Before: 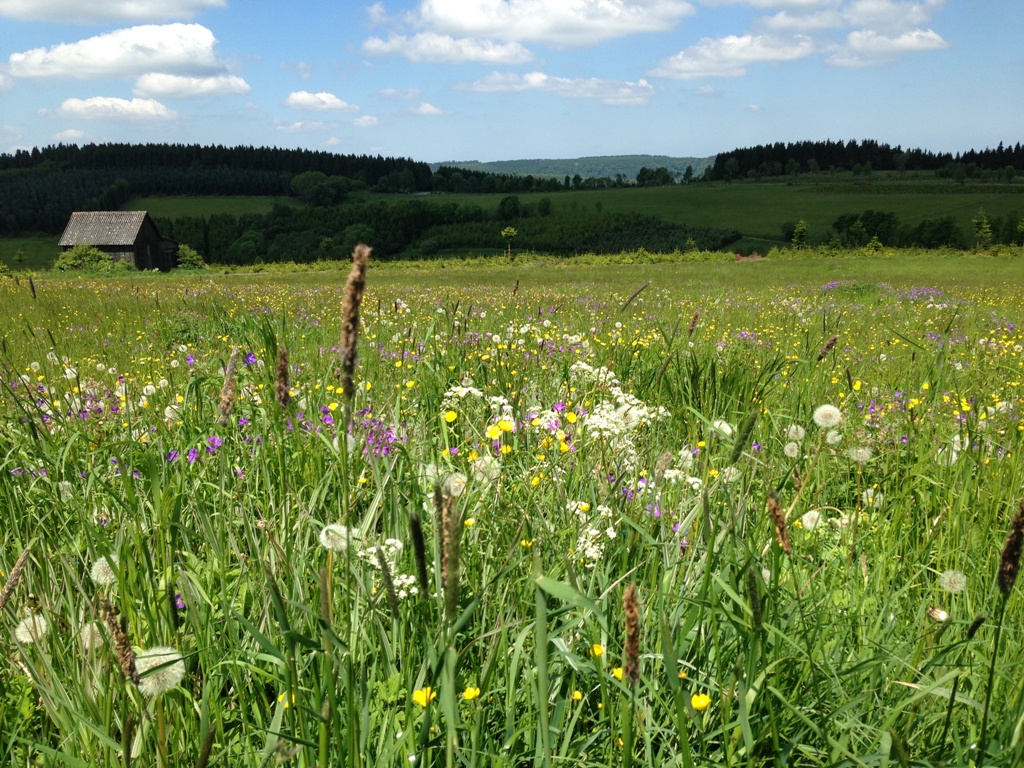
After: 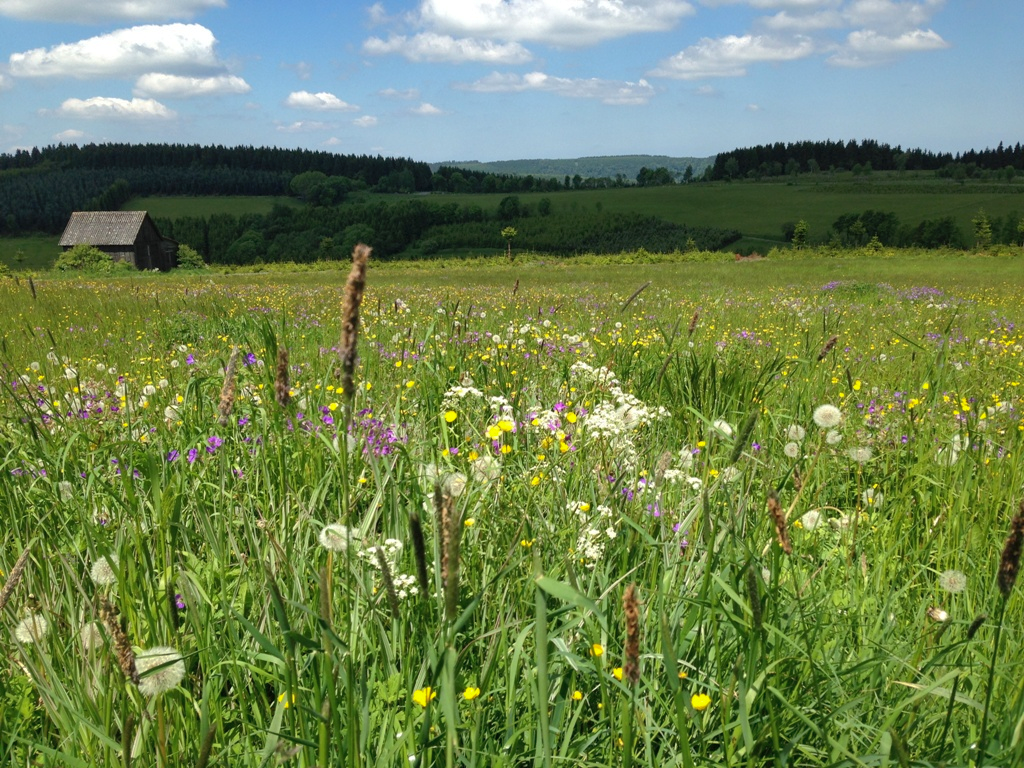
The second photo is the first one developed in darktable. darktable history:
exposure: black level correction 0, compensate exposure bias true, compensate highlight preservation false
shadows and highlights: on, module defaults
